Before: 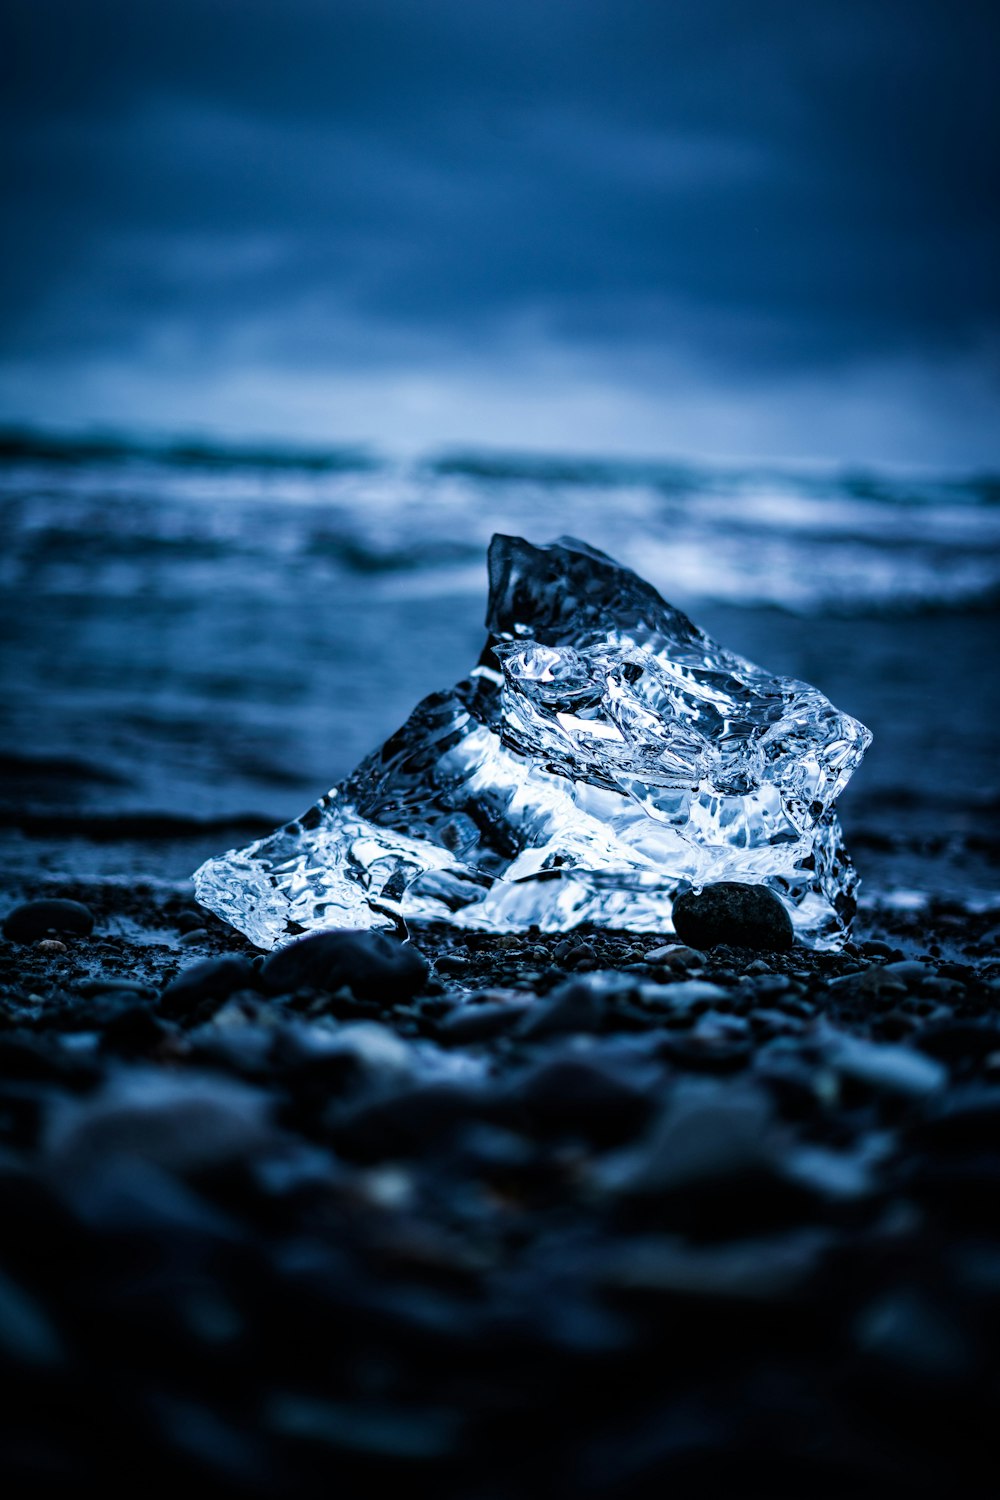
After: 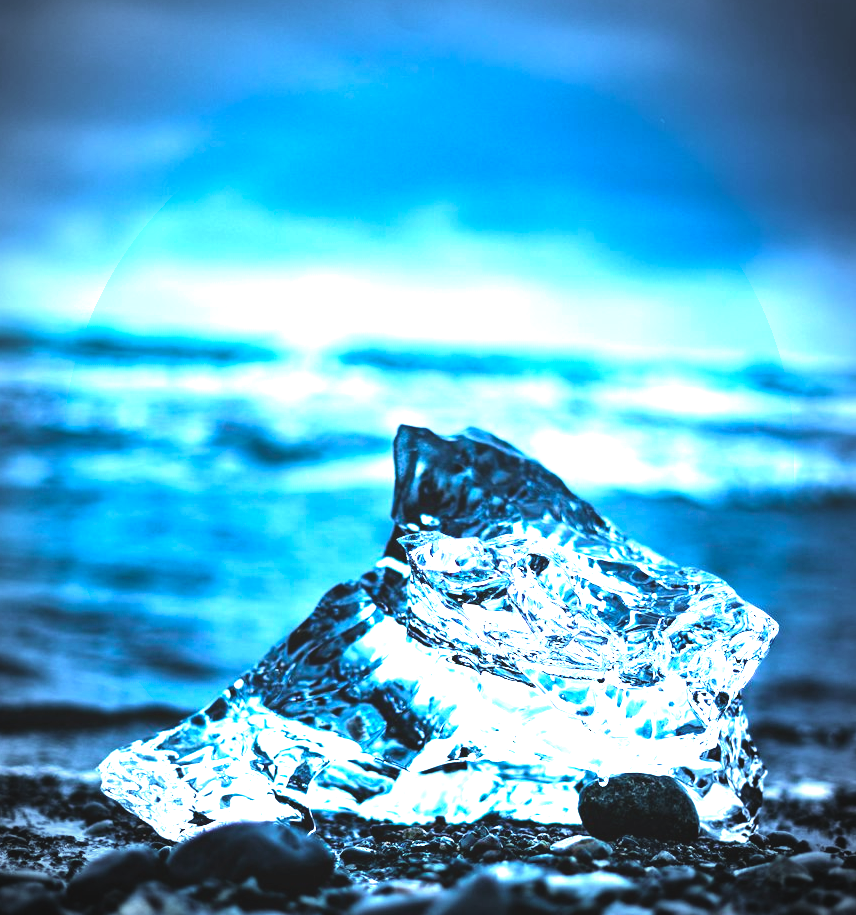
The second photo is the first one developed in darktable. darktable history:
exposure: black level correction -0.005, exposure 1.007 EV, compensate exposure bias true, compensate highlight preservation false
tone equalizer: -8 EV -1.11 EV, -7 EV -0.994 EV, -6 EV -0.871 EV, -5 EV -0.542 EV, -3 EV 0.555 EV, -2 EV 0.847 EV, -1 EV 1 EV, +0 EV 1.07 EV, smoothing diameter 24.99%, edges refinement/feathering 11.2, preserve details guided filter
crop and rotate: left 9.428%, top 7.267%, right 4.952%, bottom 31.703%
vignetting: unbound false
